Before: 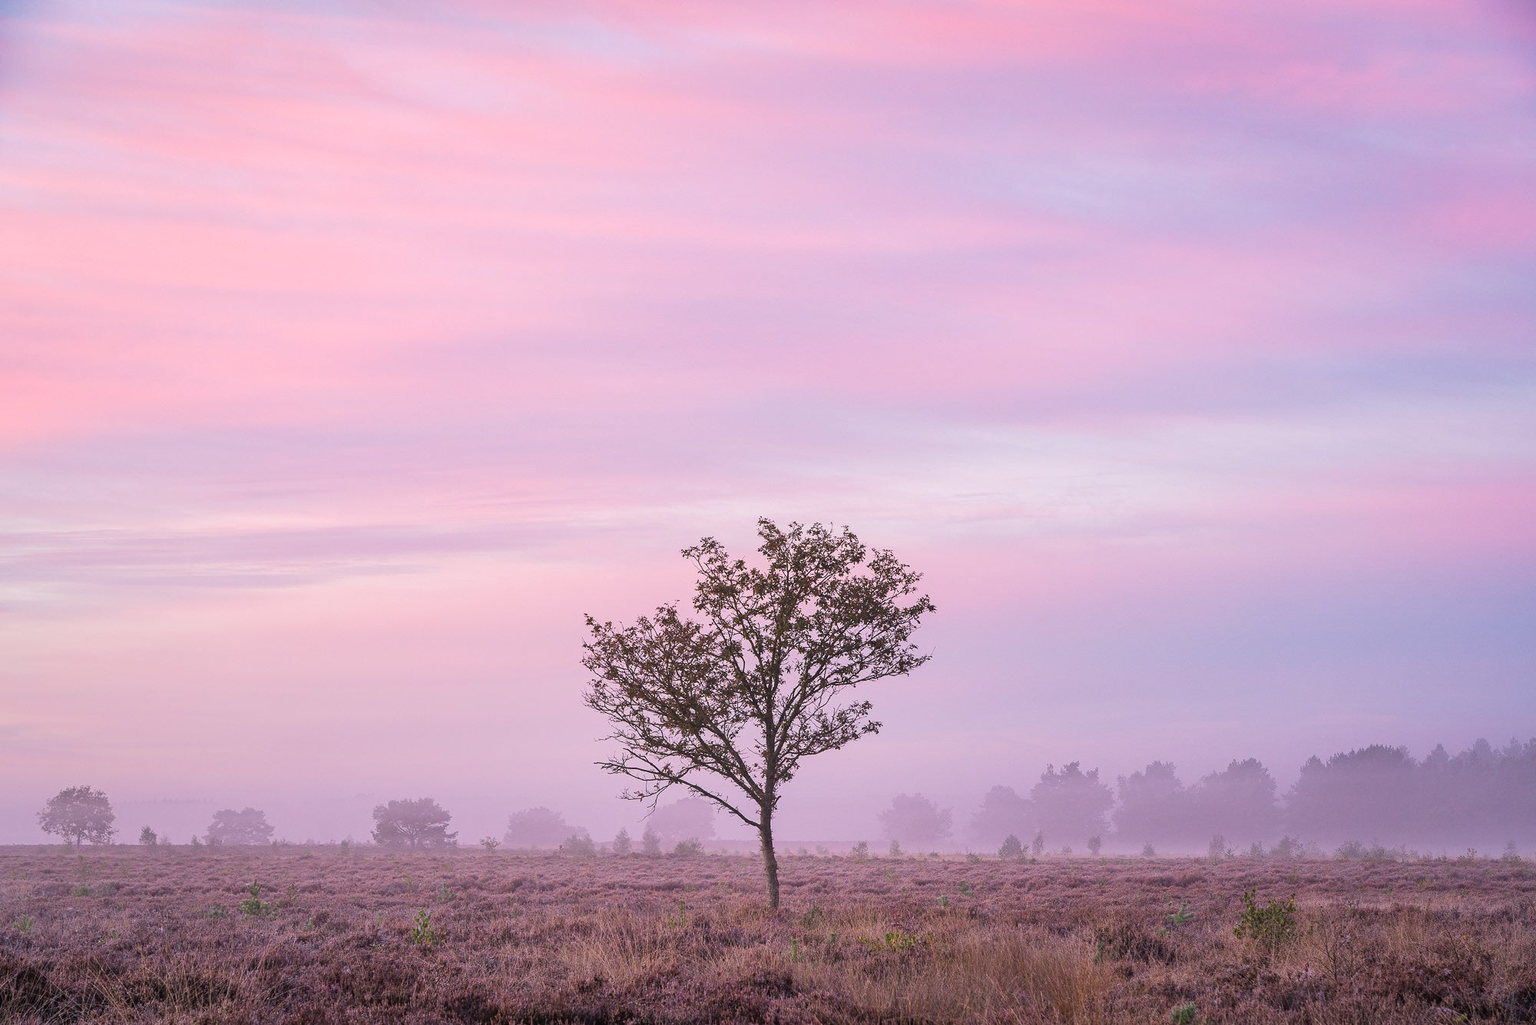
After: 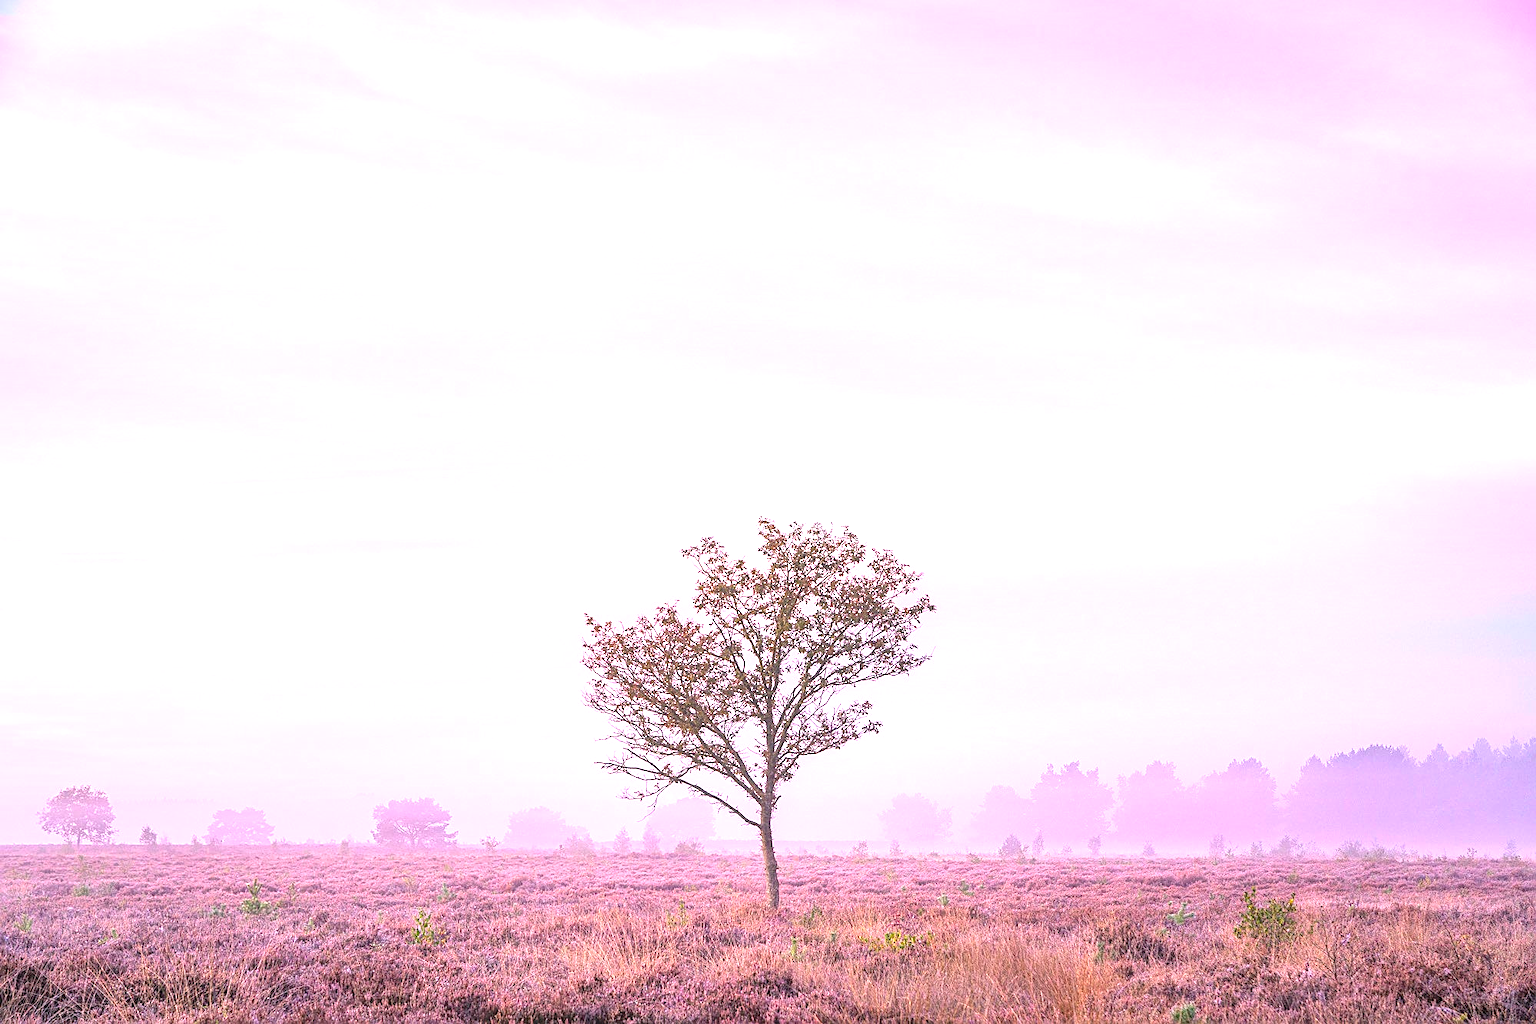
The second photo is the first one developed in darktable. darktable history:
contrast brightness saturation: contrast 0.068, brightness 0.175, saturation 0.41
sharpen: on, module defaults
exposure: black level correction 0, exposure 1.2 EV, compensate exposure bias true, compensate highlight preservation false
local contrast: on, module defaults
